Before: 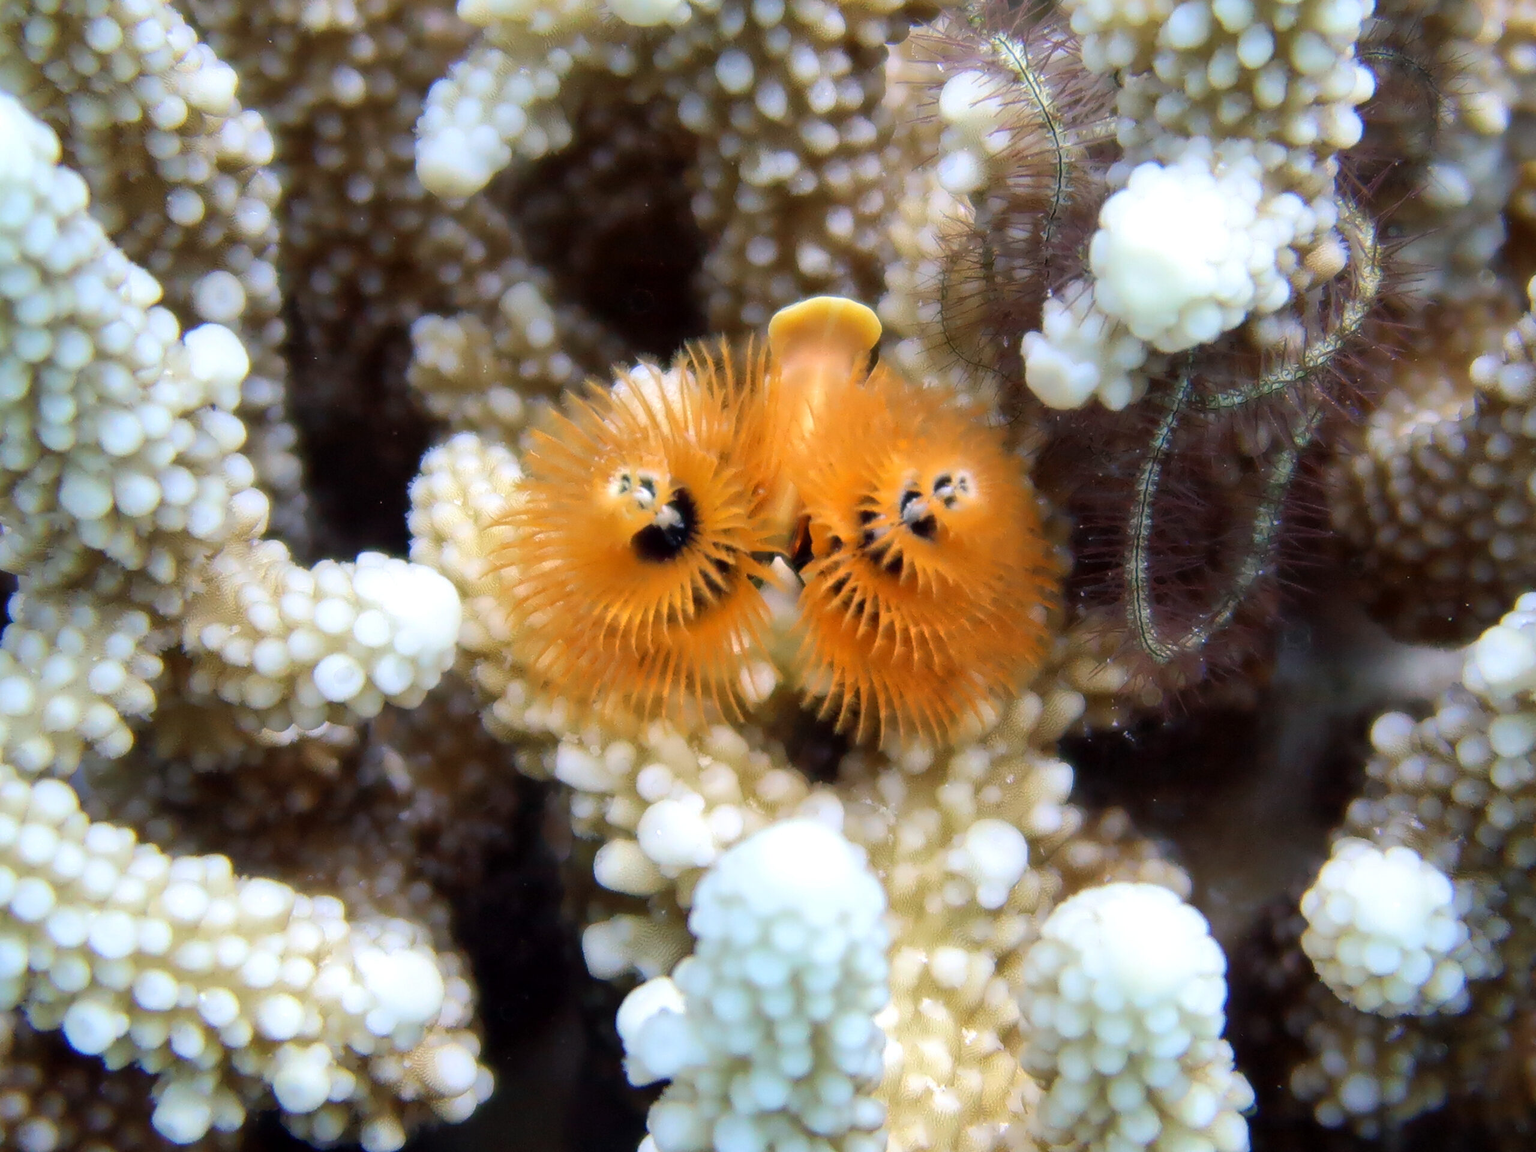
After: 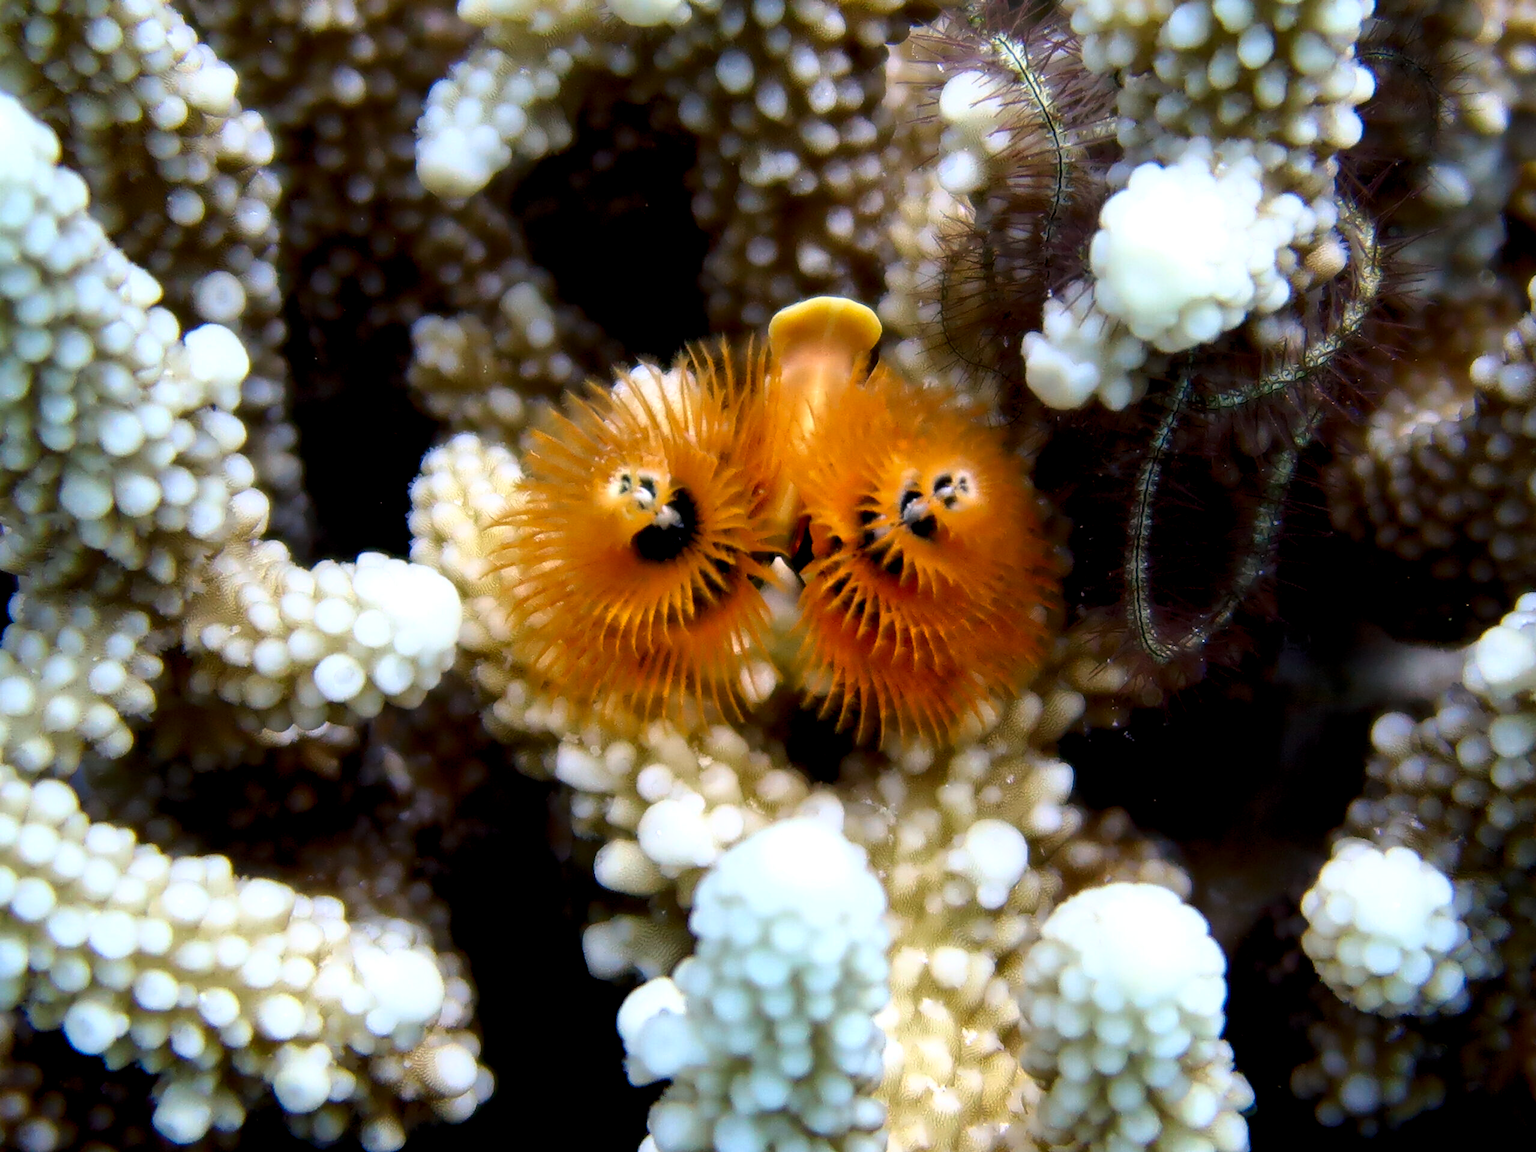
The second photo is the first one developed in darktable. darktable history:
contrast brightness saturation: contrast 0.101, brightness -0.259, saturation 0.145
base curve: curves: ch0 [(0.017, 0) (0.425, 0.441) (0.844, 0.933) (1, 1)]
